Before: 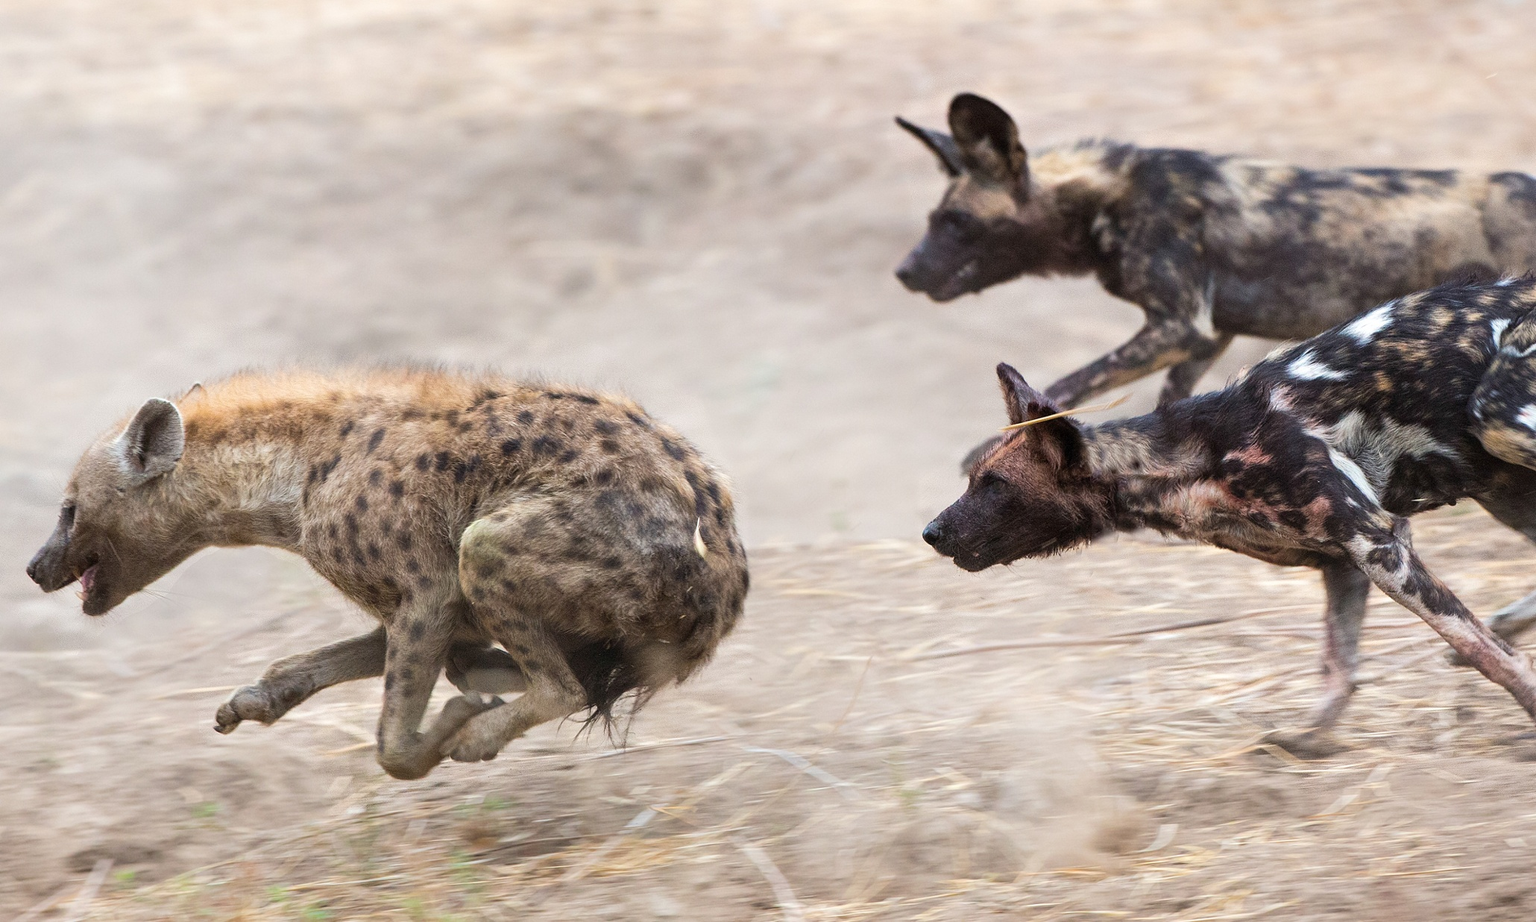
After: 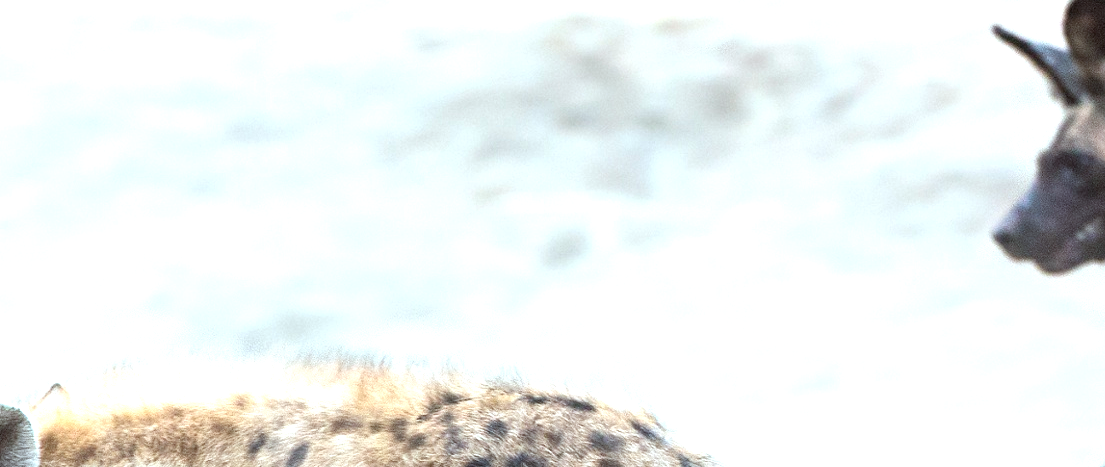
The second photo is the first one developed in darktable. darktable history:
color correction: highlights a* -10.04, highlights b* -10.37
exposure: exposure 0.943 EV, compensate highlight preservation false
crop: left 10.121%, top 10.631%, right 36.218%, bottom 51.526%
